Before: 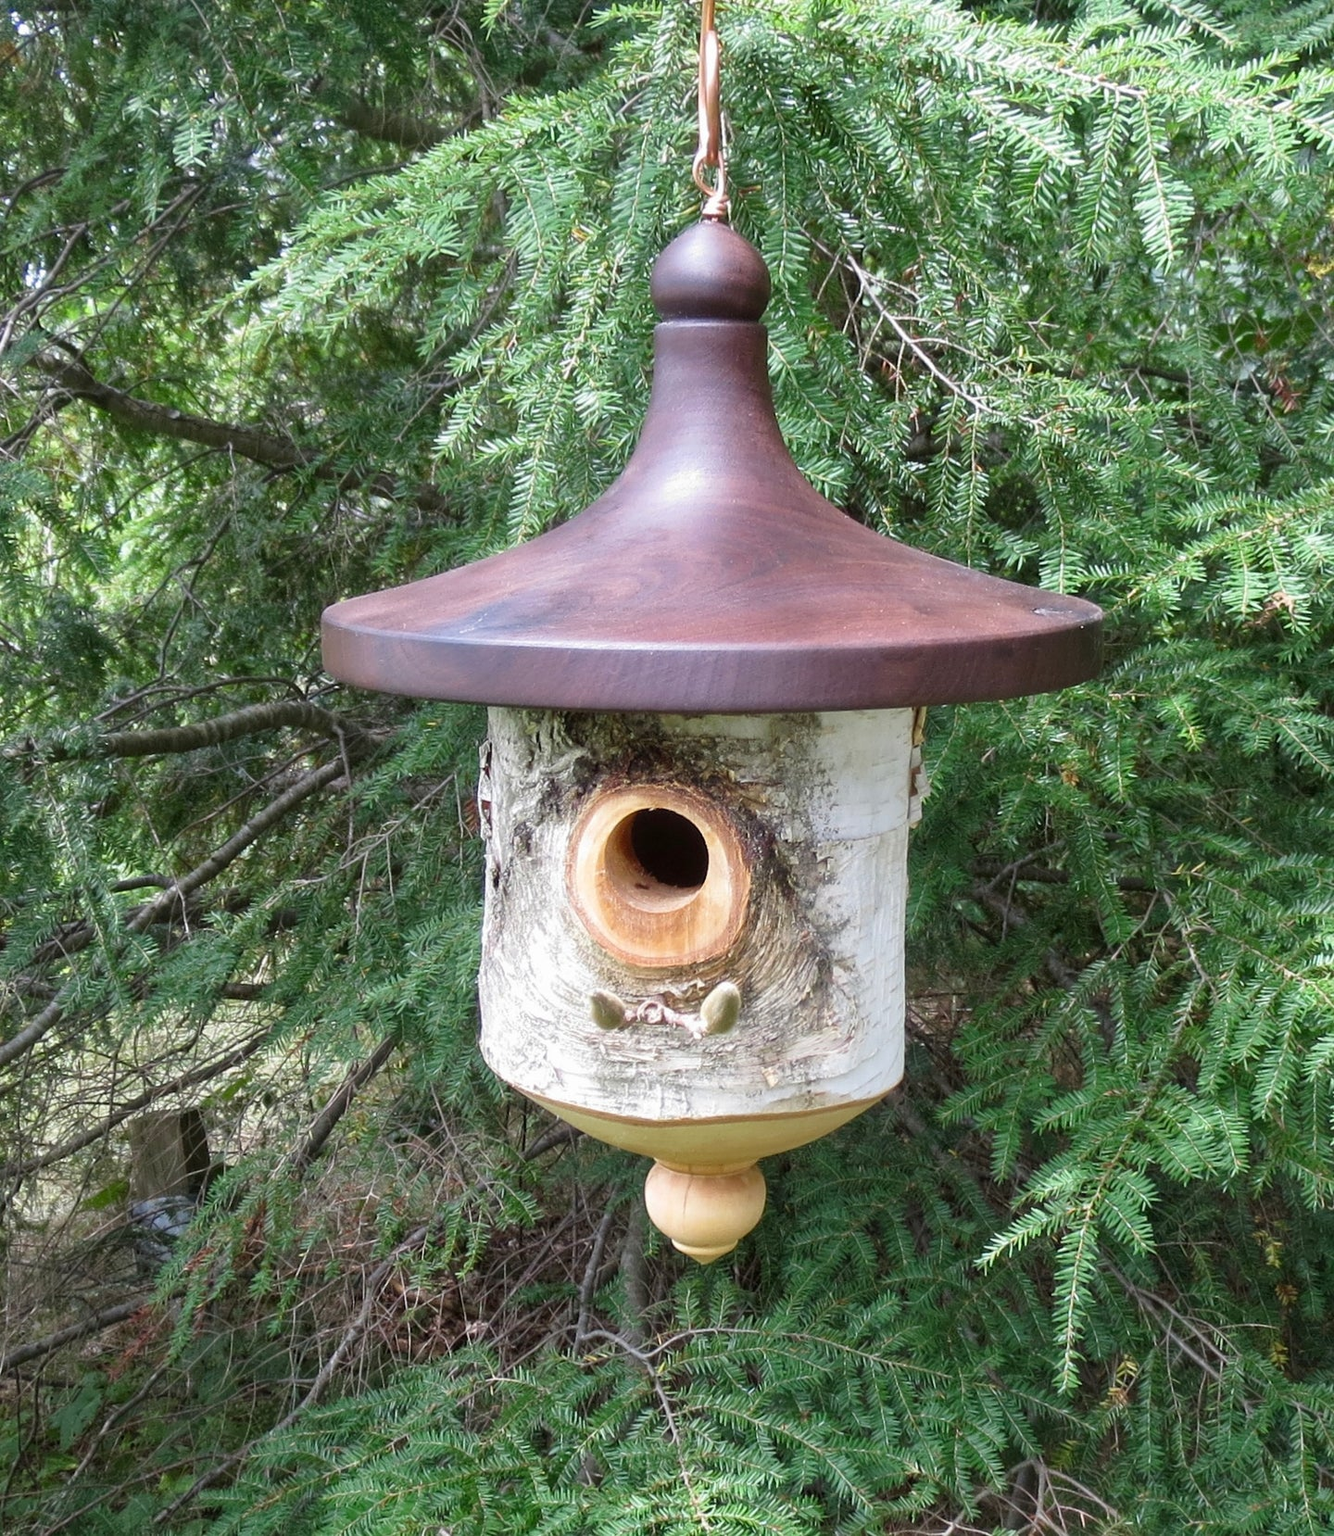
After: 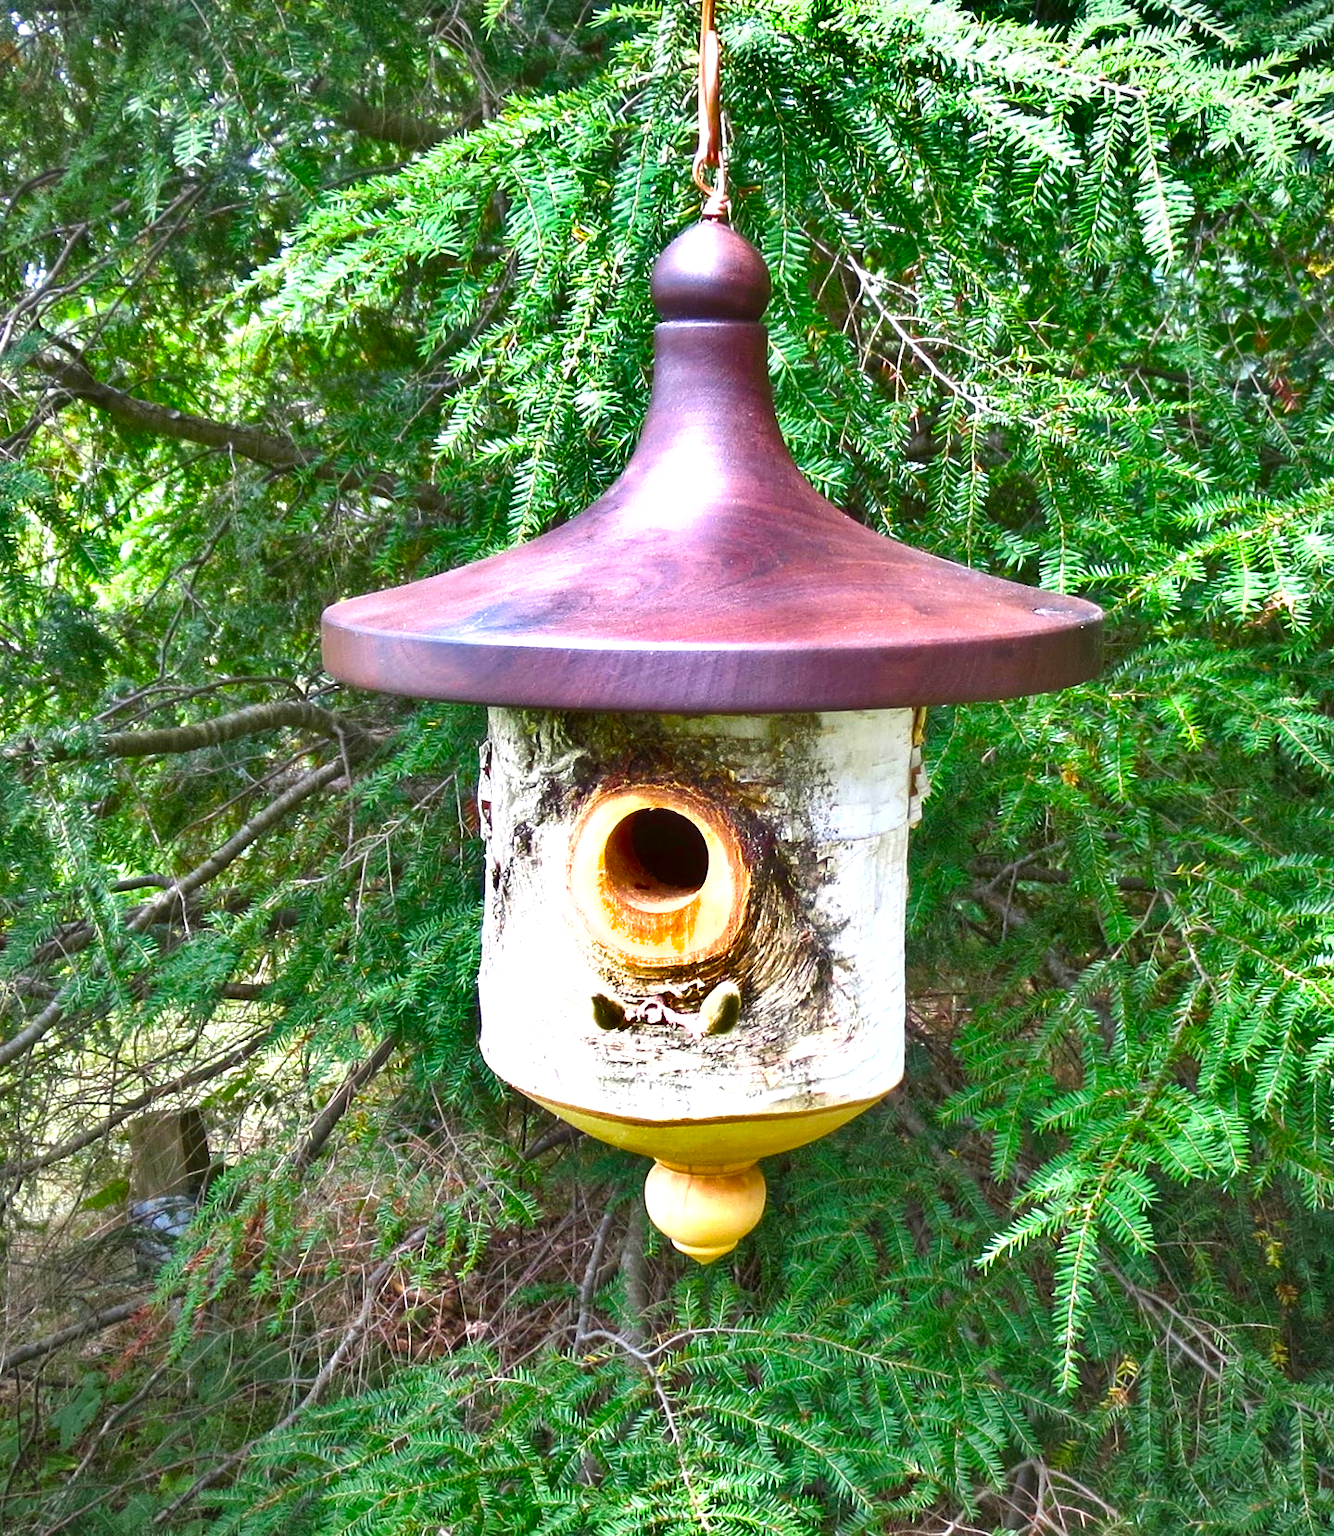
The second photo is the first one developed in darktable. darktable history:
color balance rgb: linear chroma grading › global chroma 15%, perceptual saturation grading › global saturation 30%
exposure: black level correction 0, exposure 1.2 EV, compensate exposure bias true, compensate highlight preservation false
shadows and highlights: shadows 80.73, white point adjustment -9.07, highlights -61.46, soften with gaussian
vignetting: fall-off radius 93.87%
